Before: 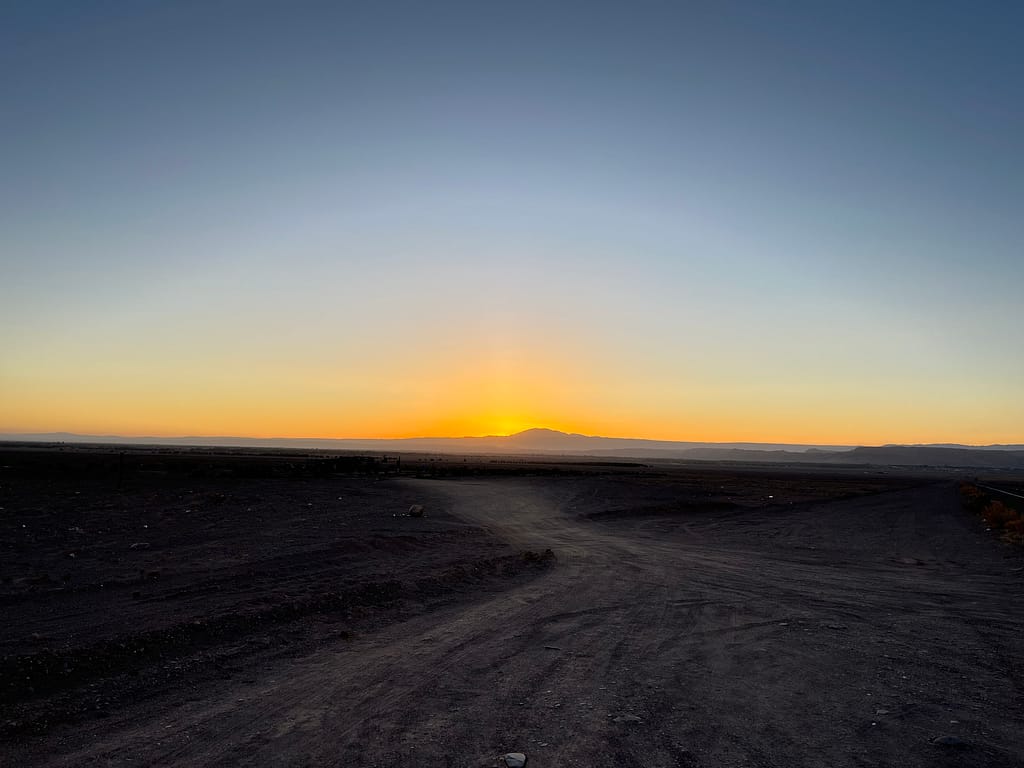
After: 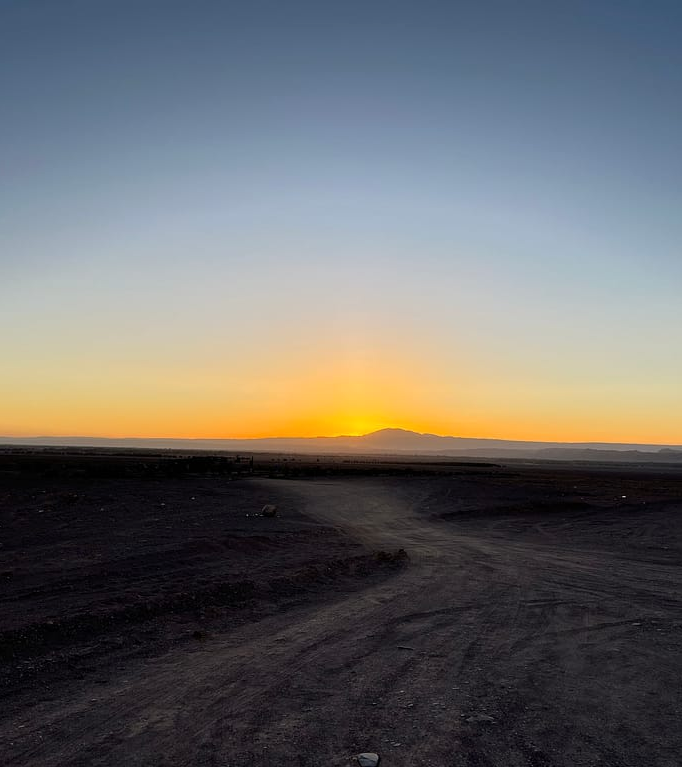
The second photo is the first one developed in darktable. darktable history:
crop and rotate: left 14.385%, right 18.948%
contrast brightness saturation: contrast 0.05
white balance: emerald 1
